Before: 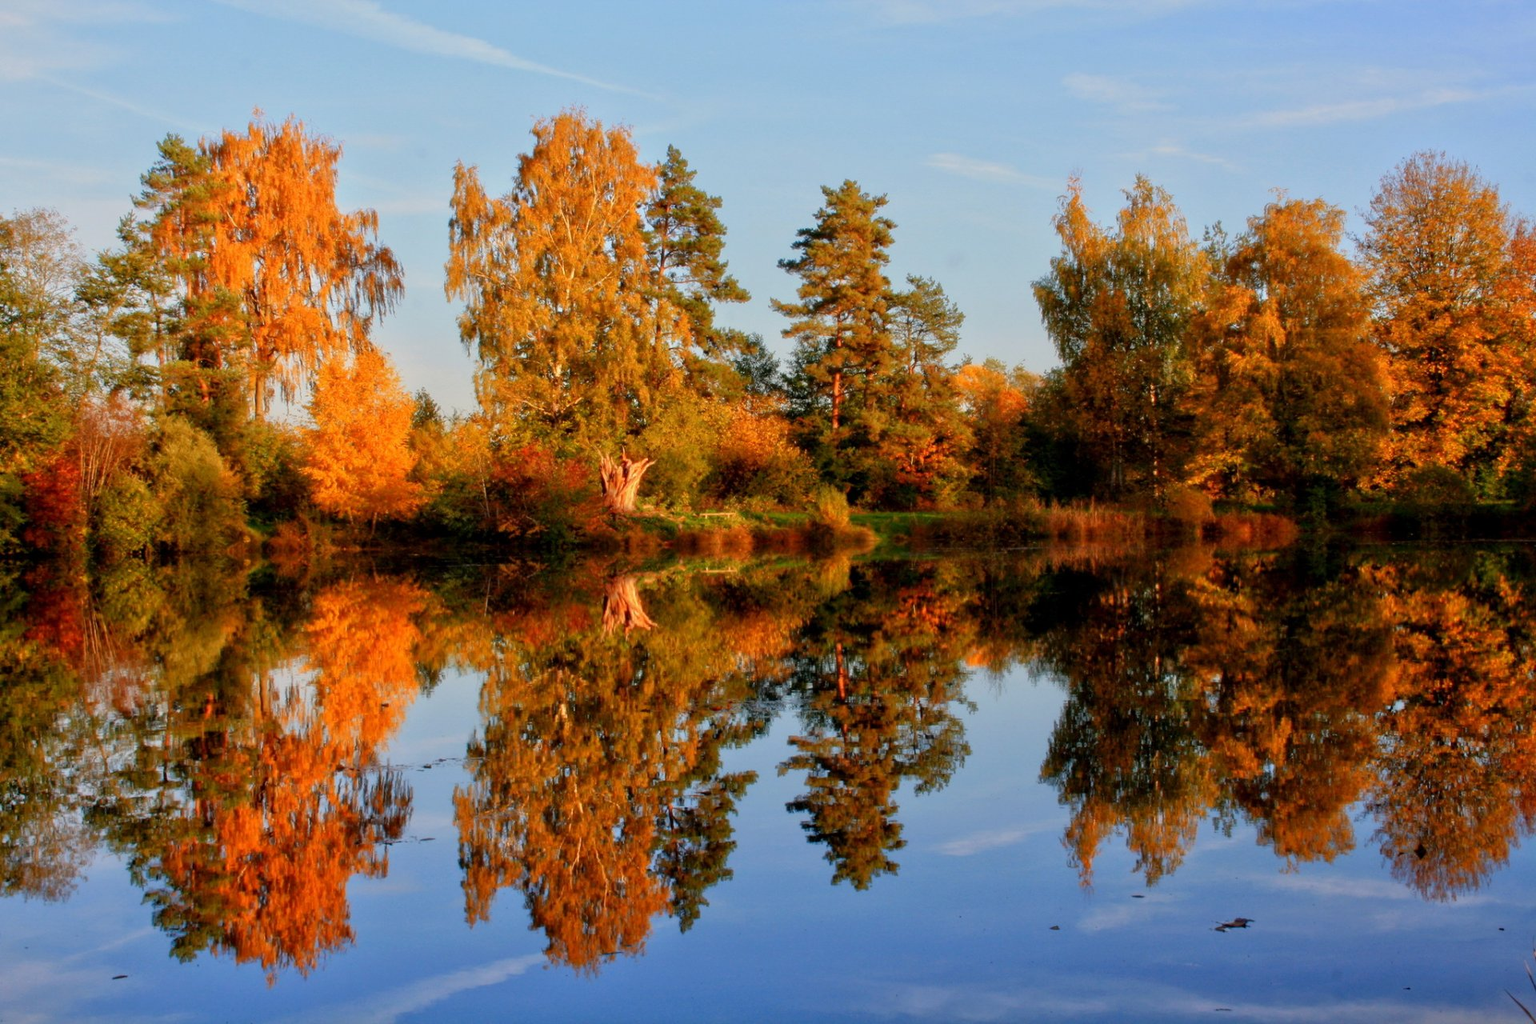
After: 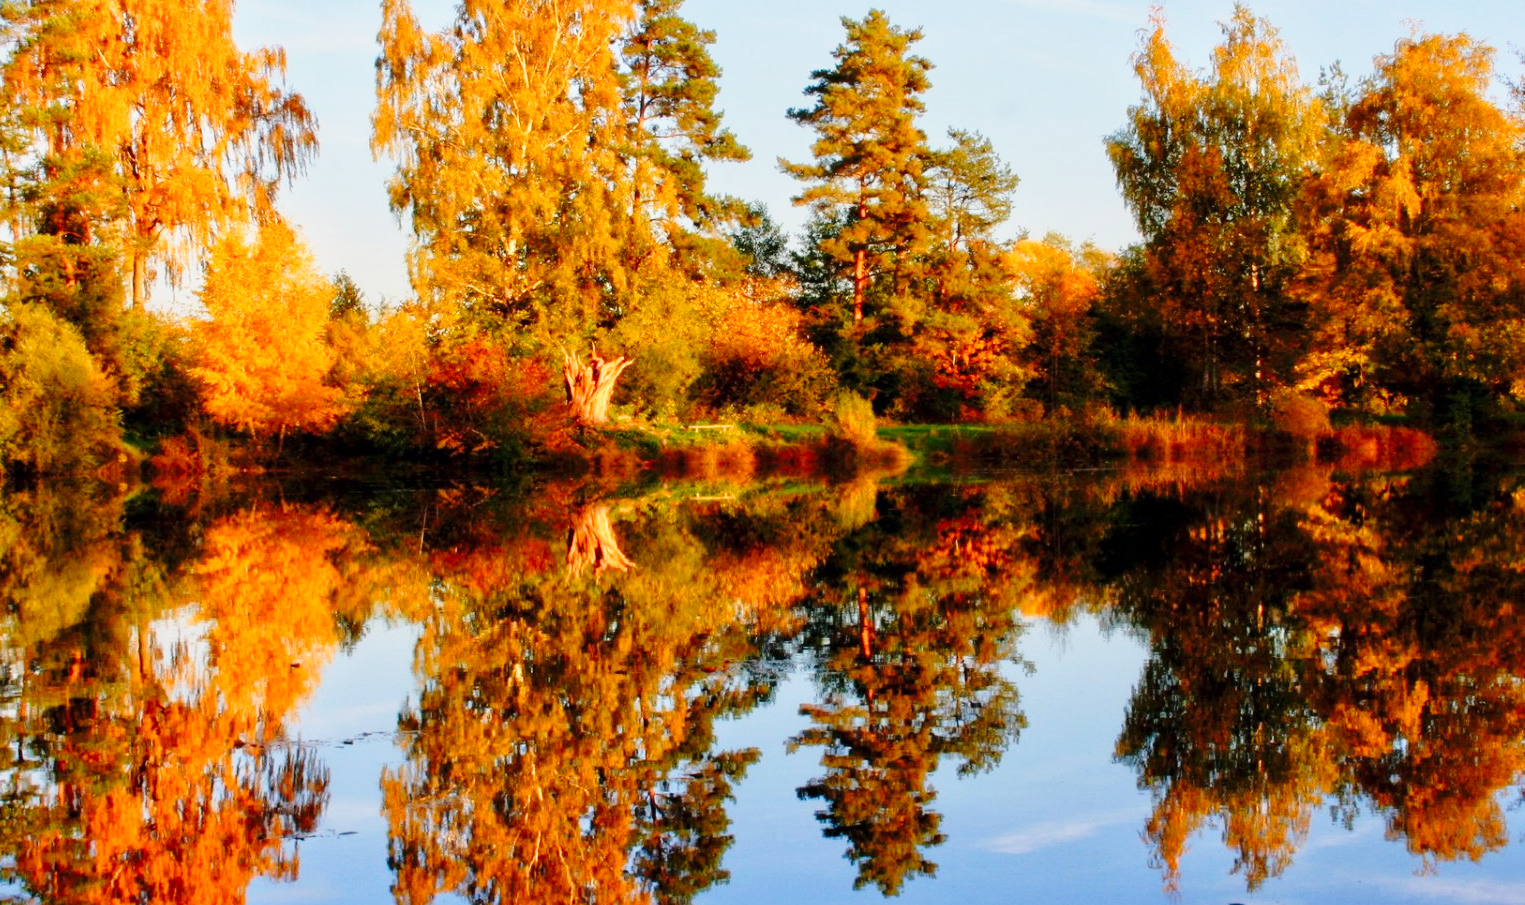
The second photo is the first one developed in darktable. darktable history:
base curve: curves: ch0 [(0, 0) (0.028, 0.03) (0.121, 0.232) (0.46, 0.748) (0.859, 0.968) (1, 1)], preserve colors none
crop: left 9.712%, top 16.928%, right 10.845%, bottom 12.332%
color balance rgb: global vibrance 10%
